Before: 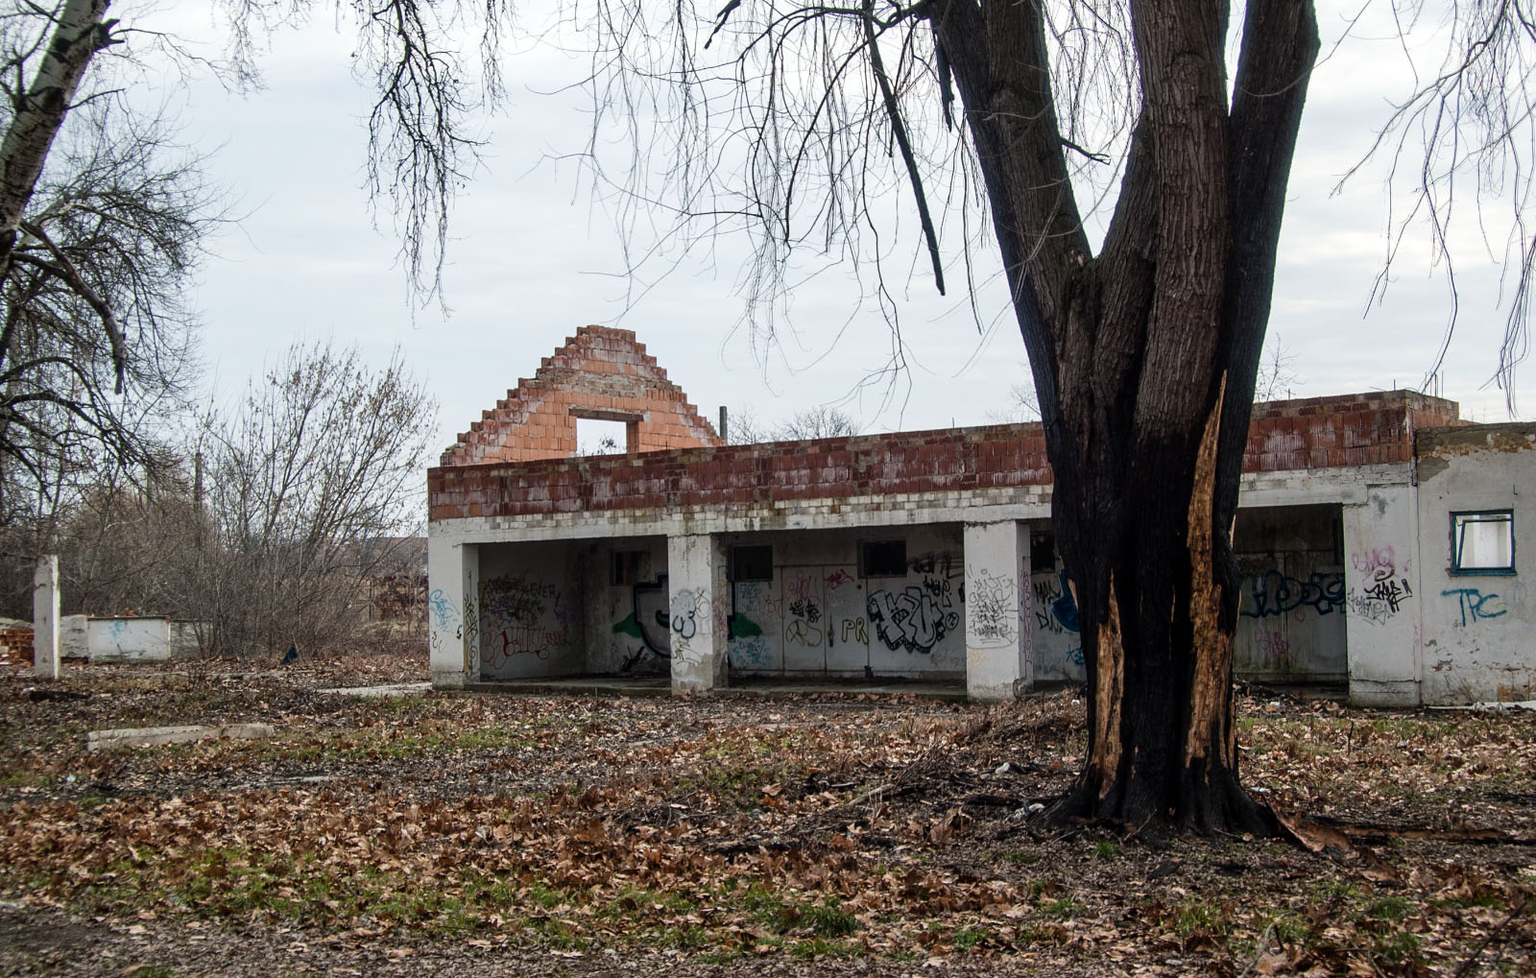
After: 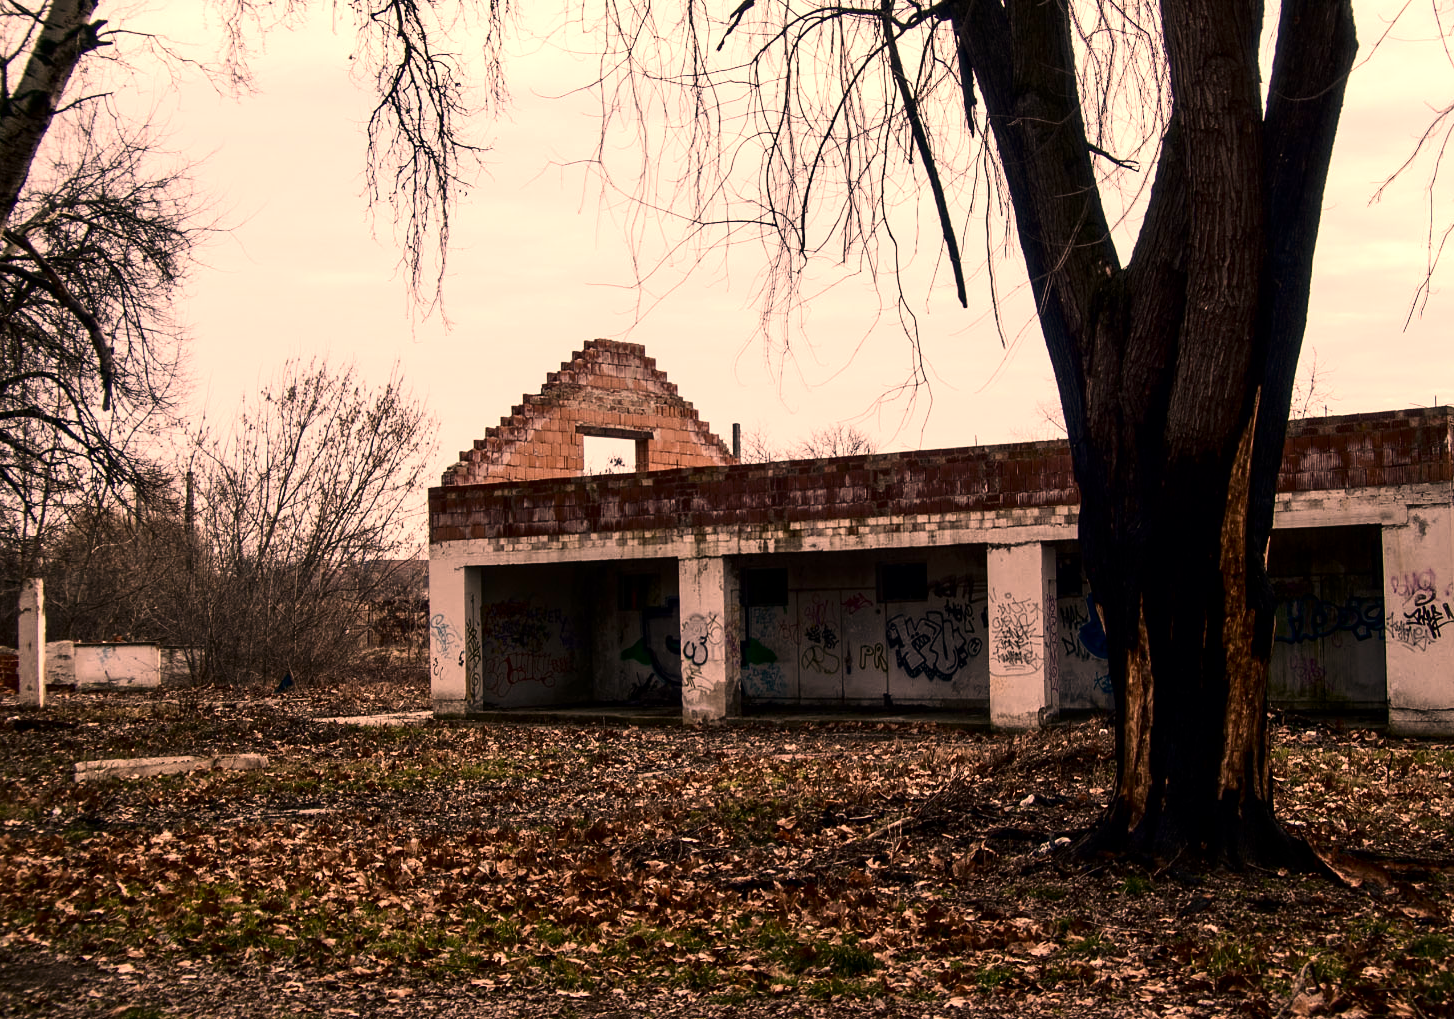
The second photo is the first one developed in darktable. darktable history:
crop and rotate: left 1.075%, right 8.03%
exposure: black level correction 0.001, exposure 0.296 EV, compensate highlight preservation false
color correction: highlights a* 39.92, highlights b* 40, saturation 0.693
contrast brightness saturation: contrast 0.194, brightness -0.237, saturation 0.108
